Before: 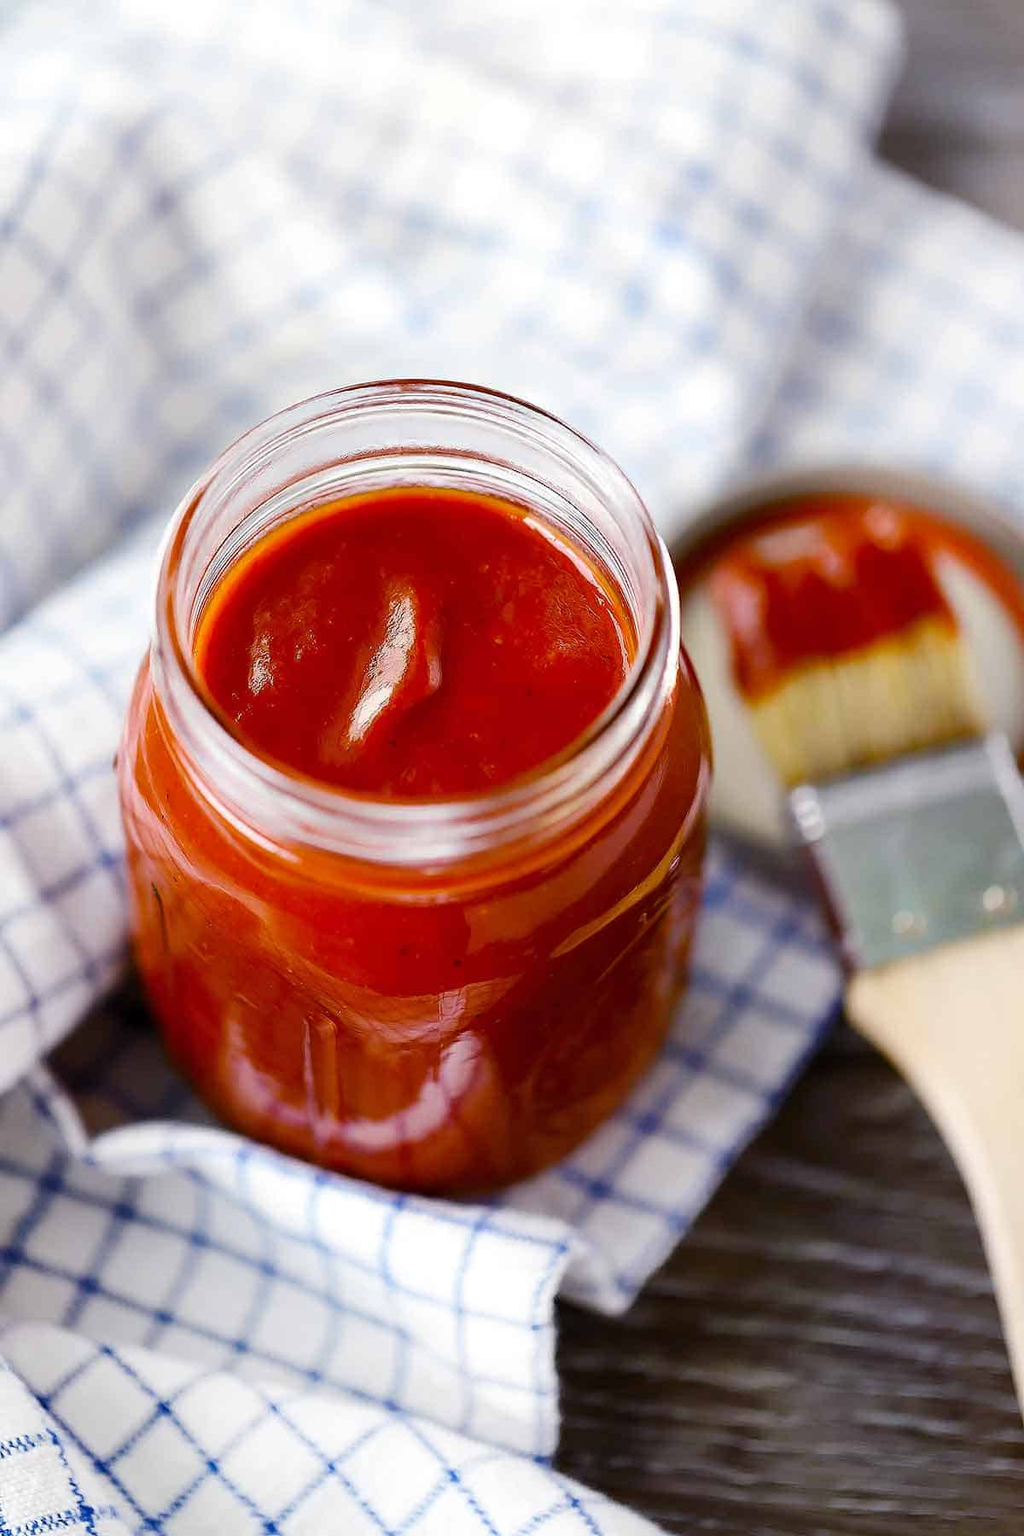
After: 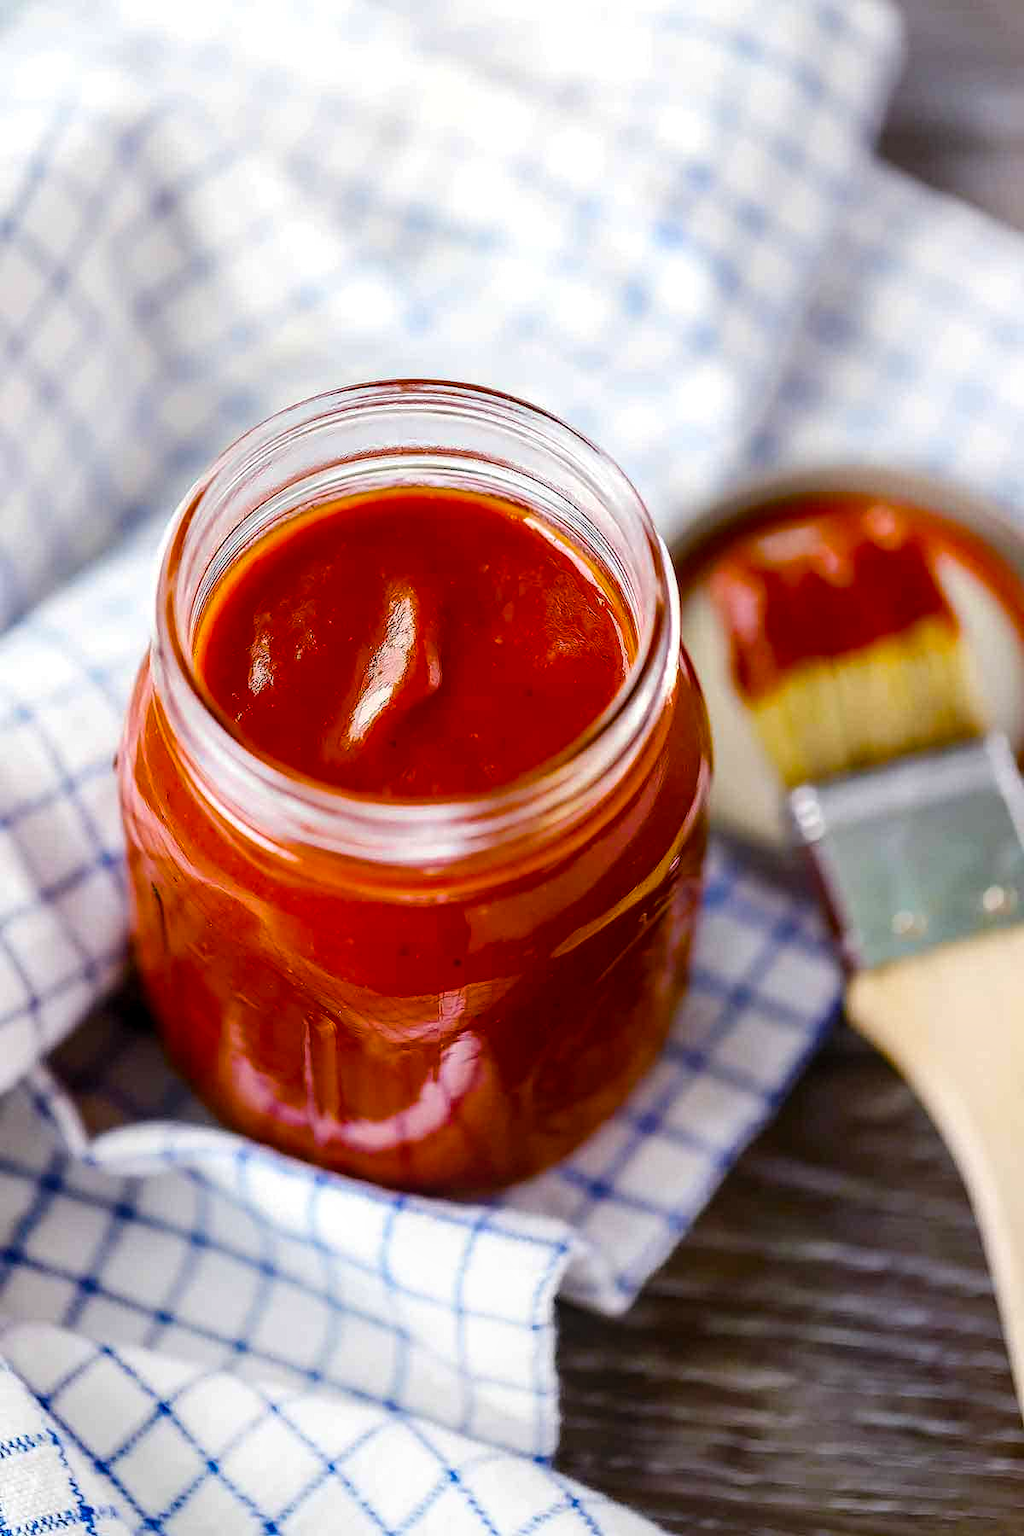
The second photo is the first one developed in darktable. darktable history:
color balance rgb: perceptual saturation grading › global saturation 25%, global vibrance 20%
local contrast: on, module defaults
